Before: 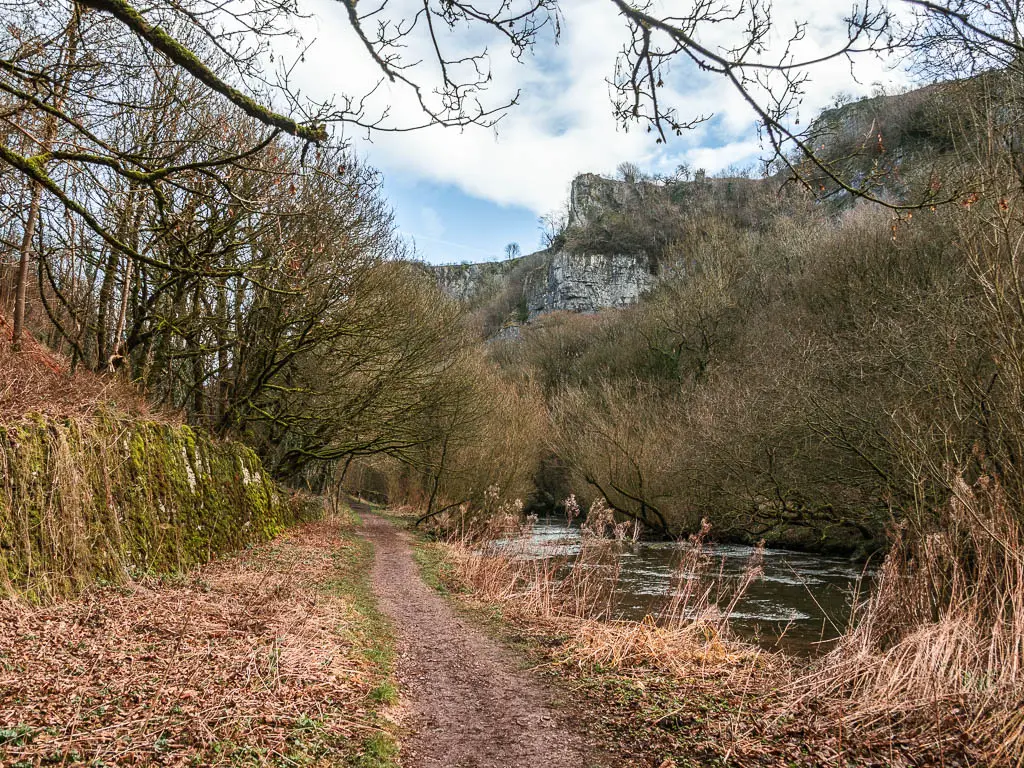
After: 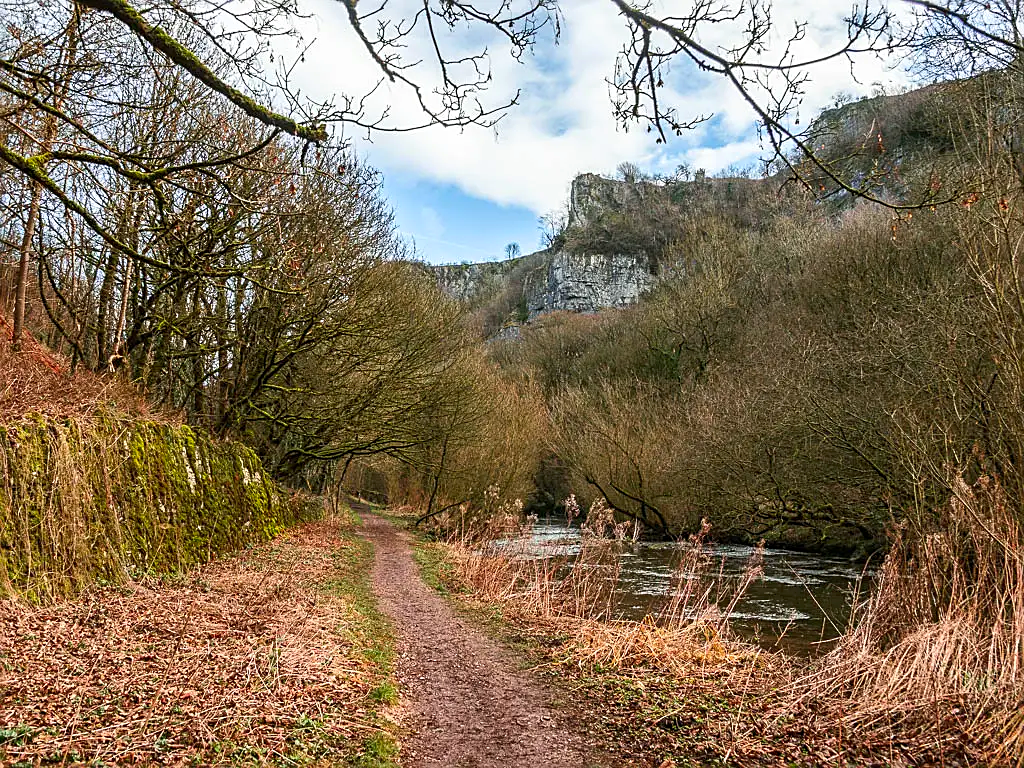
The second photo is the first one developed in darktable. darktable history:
sharpen: on, module defaults
color correction: highlights b* -0.006, saturation 1.32
